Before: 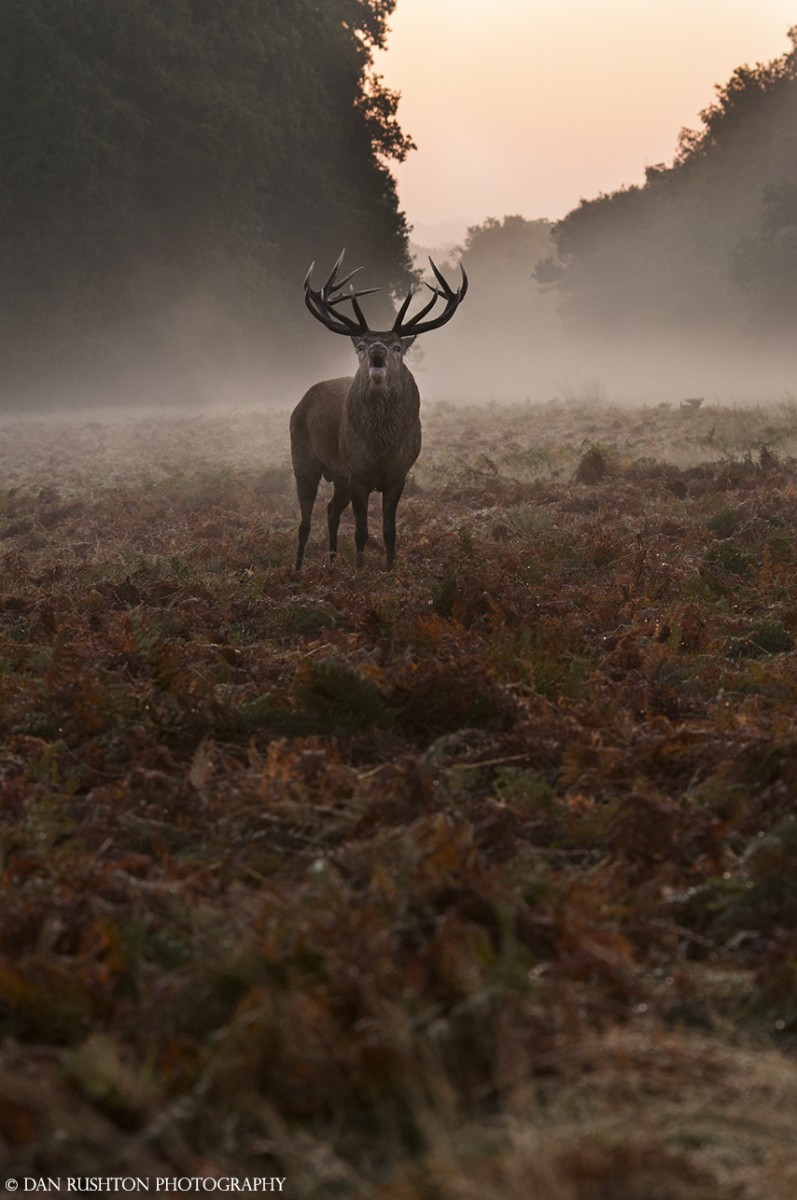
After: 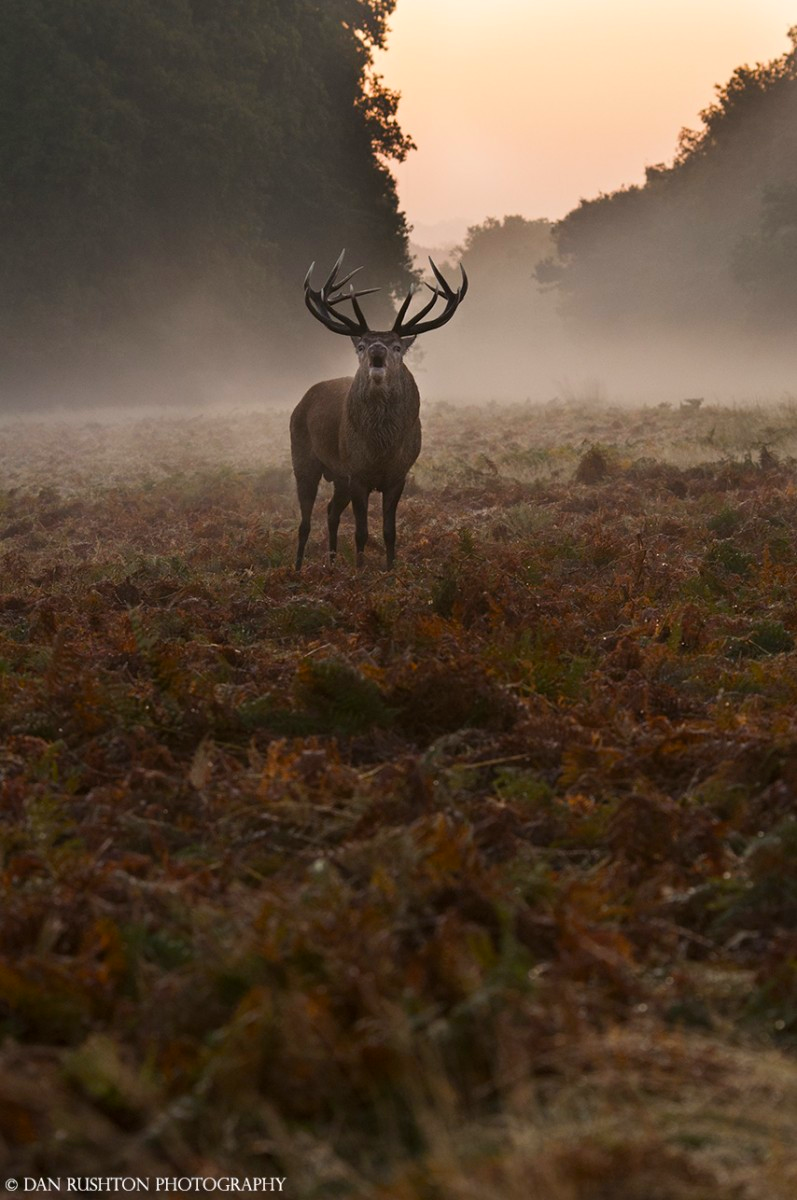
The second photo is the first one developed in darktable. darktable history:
color balance rgb: perceptual saturation grading › global saturation 25%, global vibrance 20%
exposure: compensate highlight preservation false
